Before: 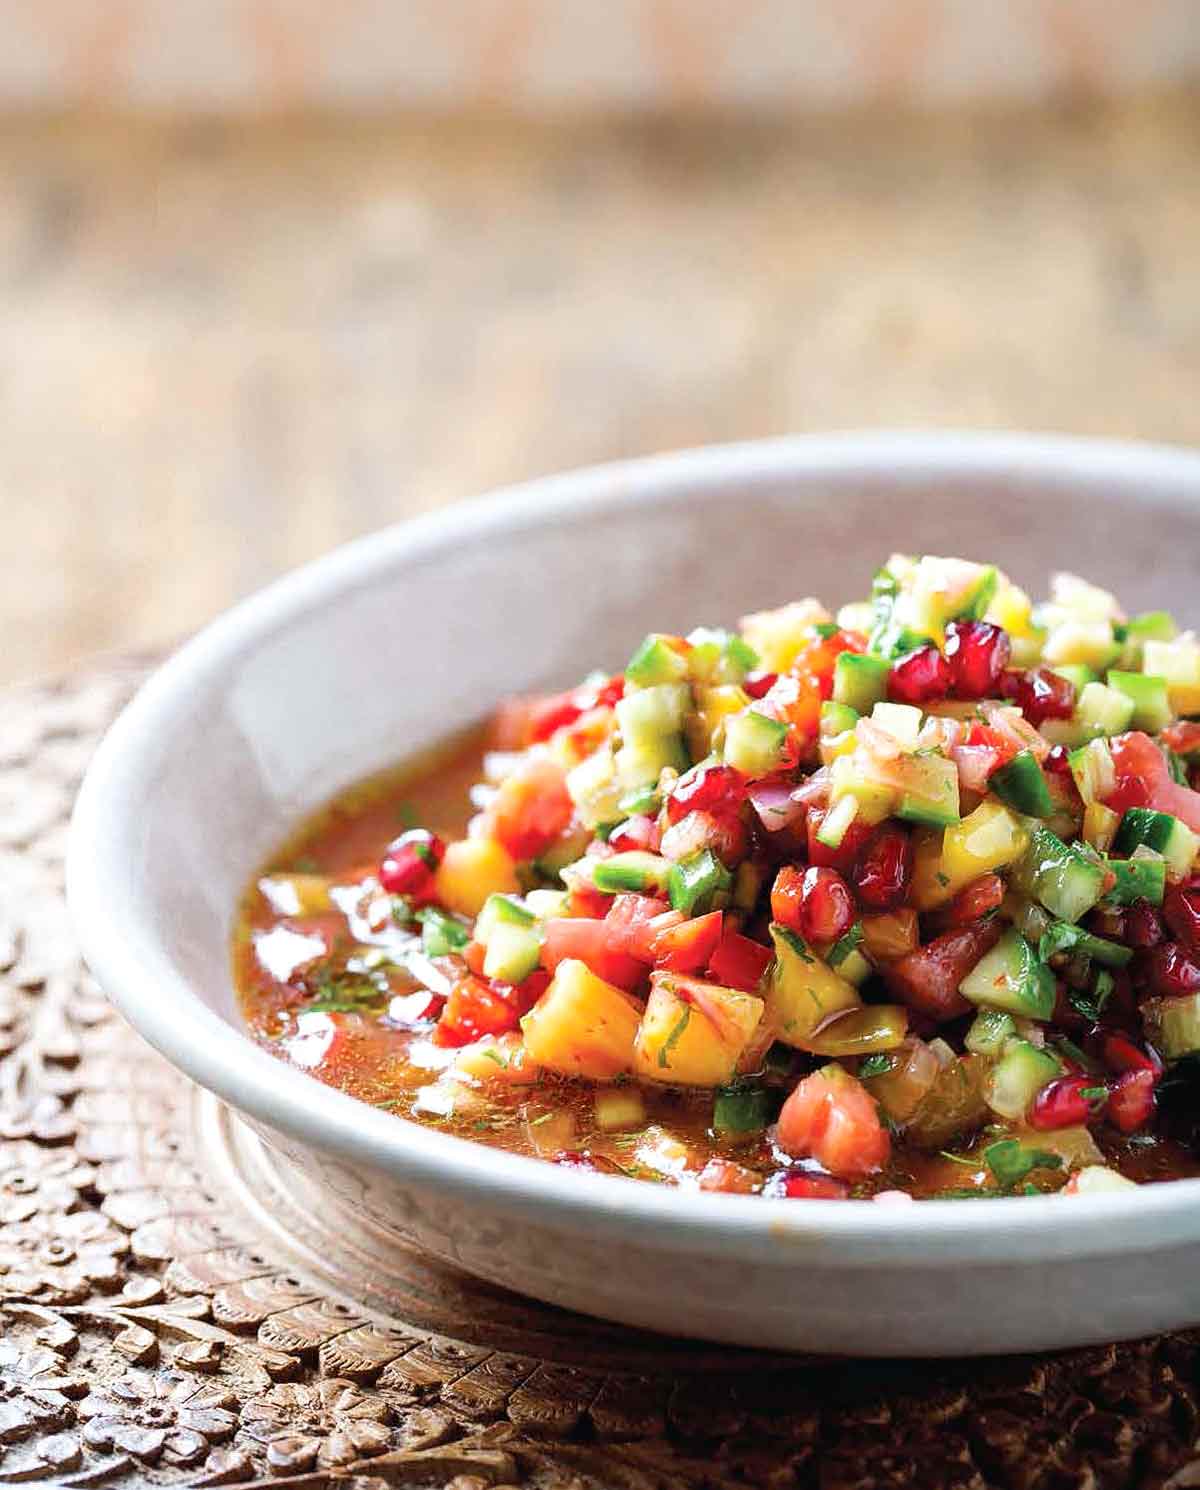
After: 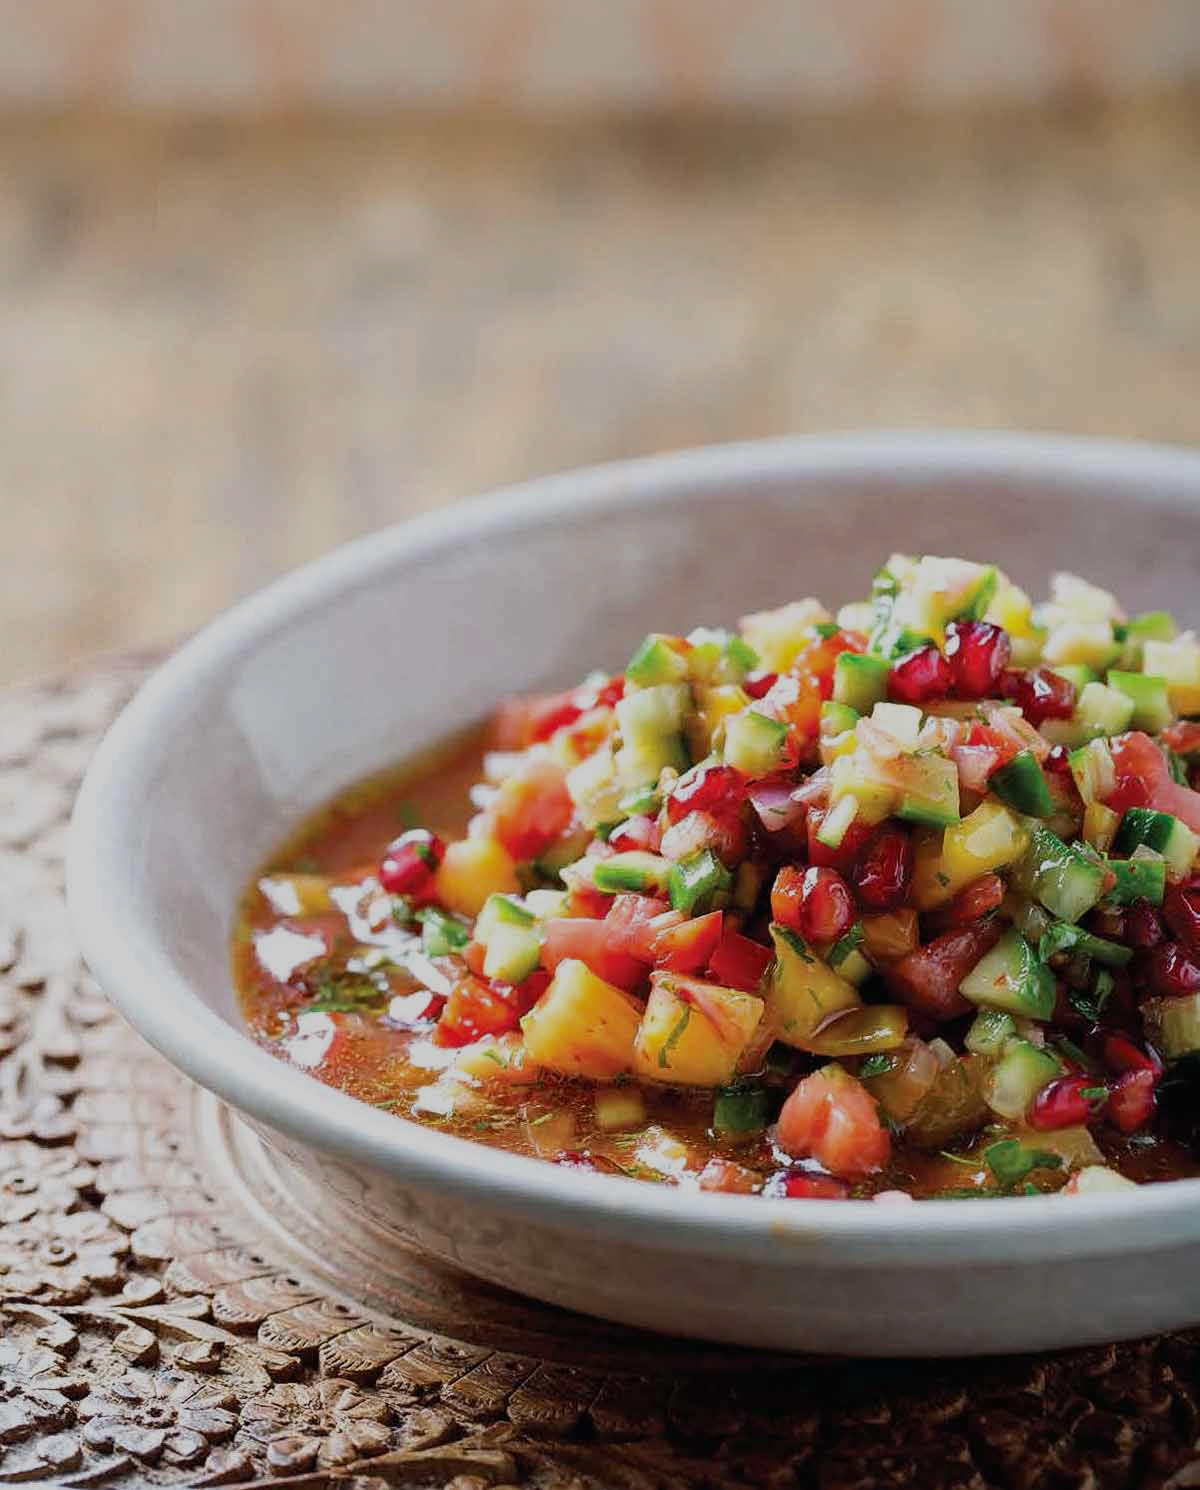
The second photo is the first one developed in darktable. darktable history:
exposure: black level correction 0, exposure -0.724 EV, compensate highlight preservation false
